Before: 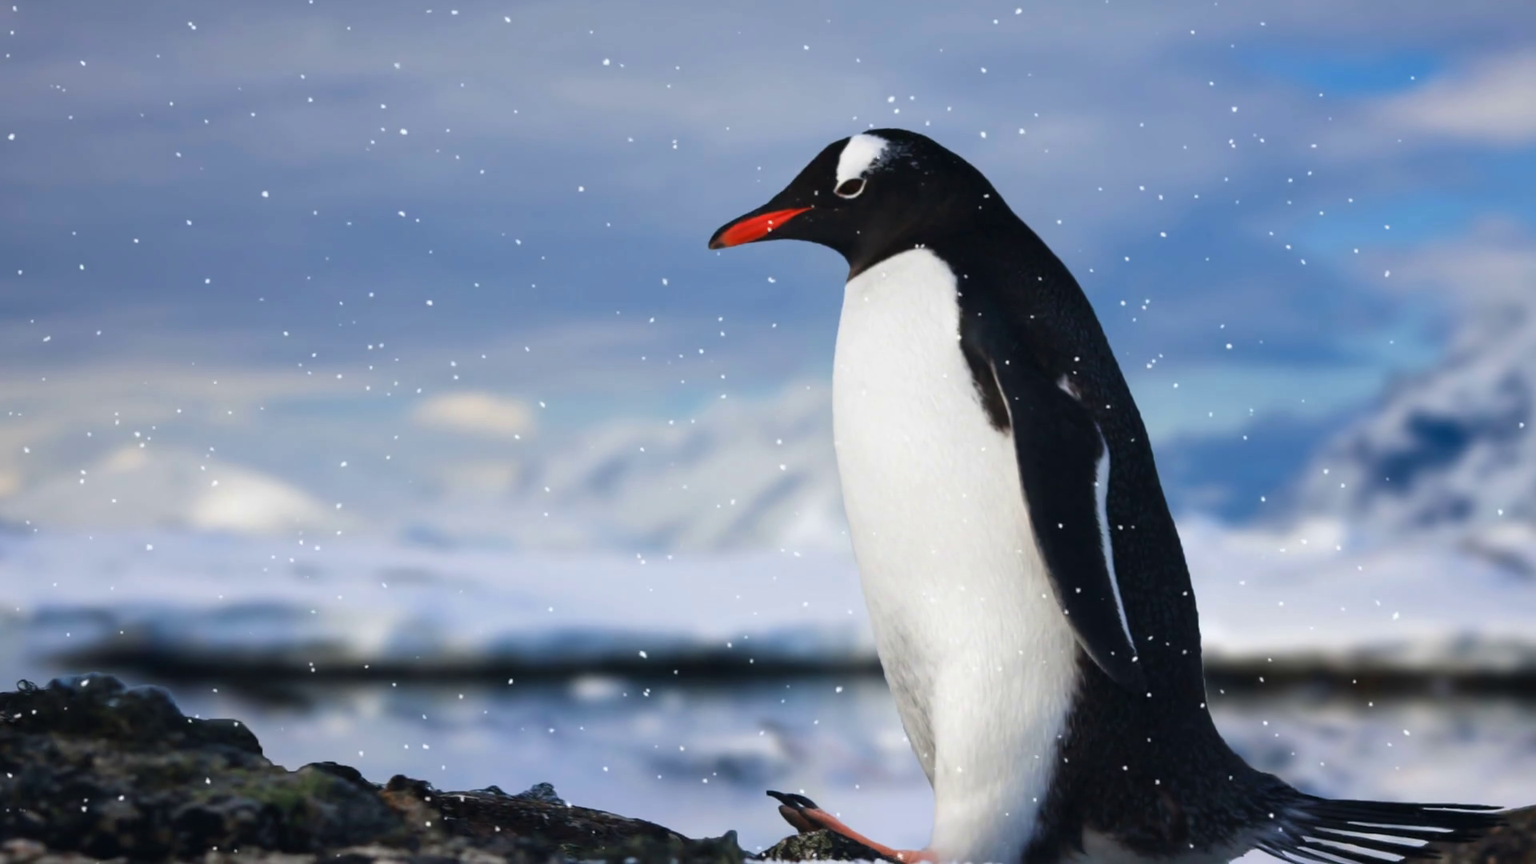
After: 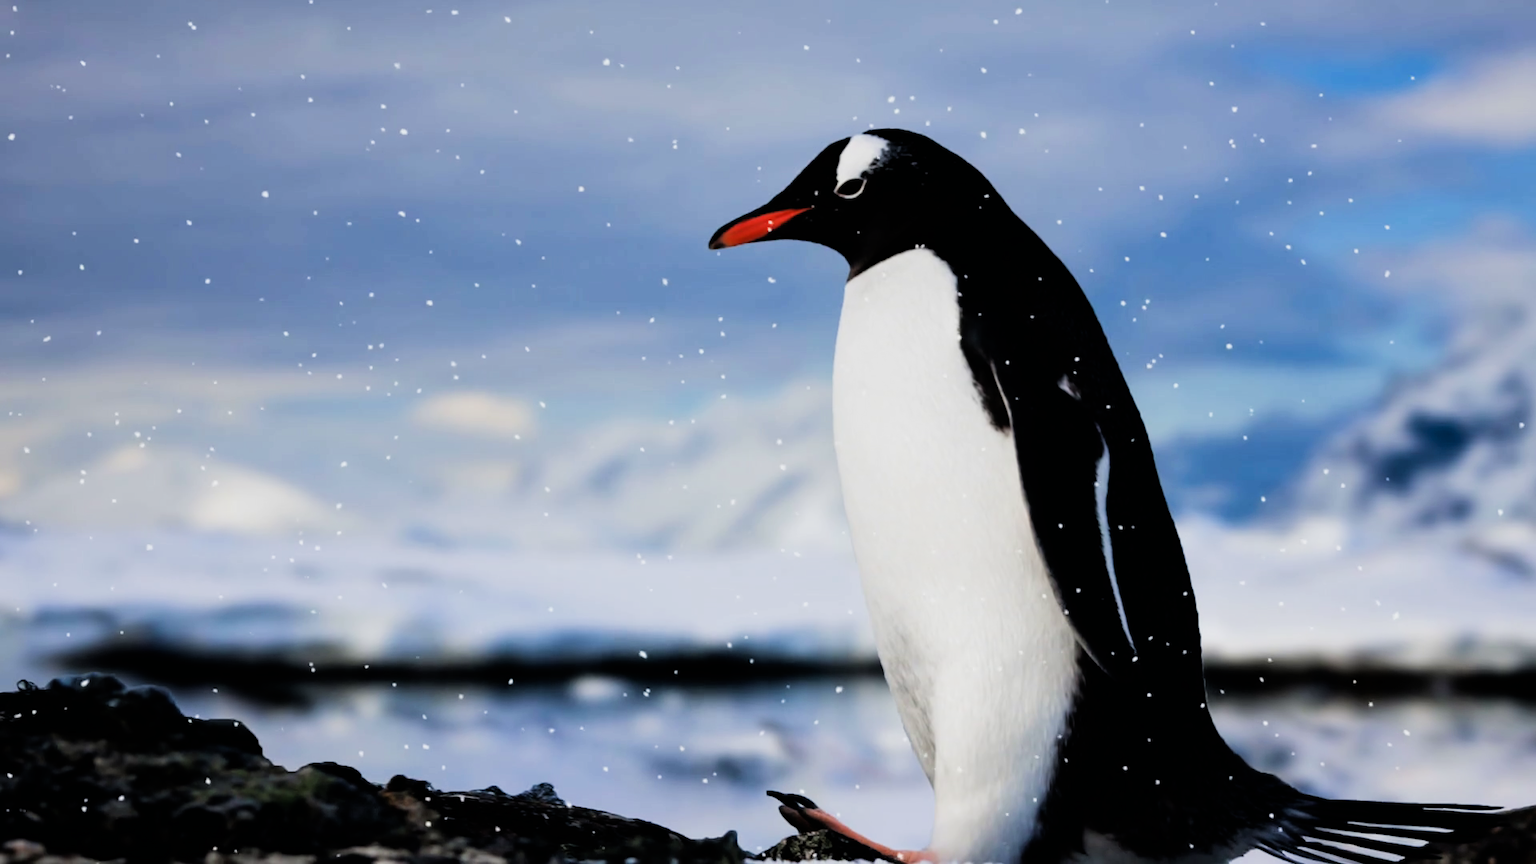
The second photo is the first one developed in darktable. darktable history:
filmic rgb: black relative exposure -5.11 EV, white relative exposure 3.51 EV, threshold 5.98 EV, hardness 3.17, contrast 1.394, highlights saturation mix -49.74%, enable highlight reconstruction true
color balance rgb: perceptual saturation grading › global saturation -2.475%, perceptual saturation grading › highlights -8.128%, perceptual saturation grading › mid-tones 8.361%, perceptual saturation grading › shadows 4.61%, global vibrance 25.473%
